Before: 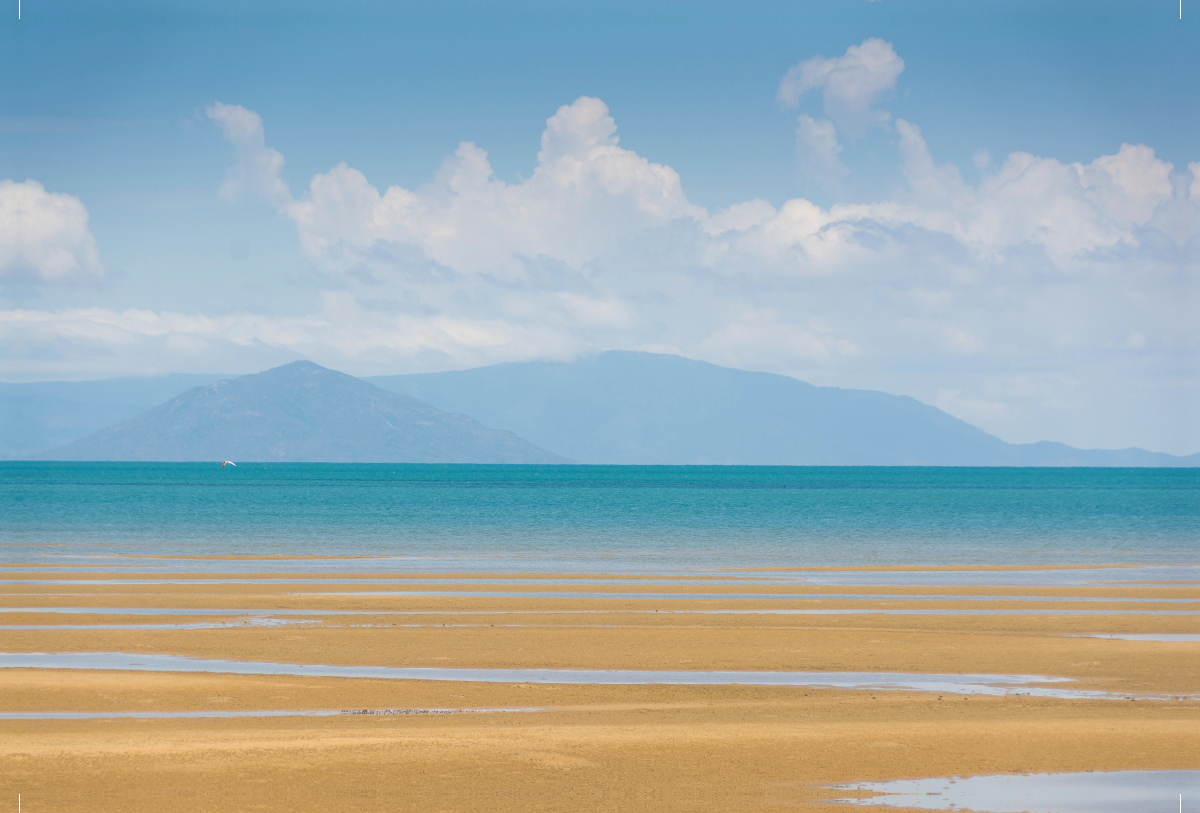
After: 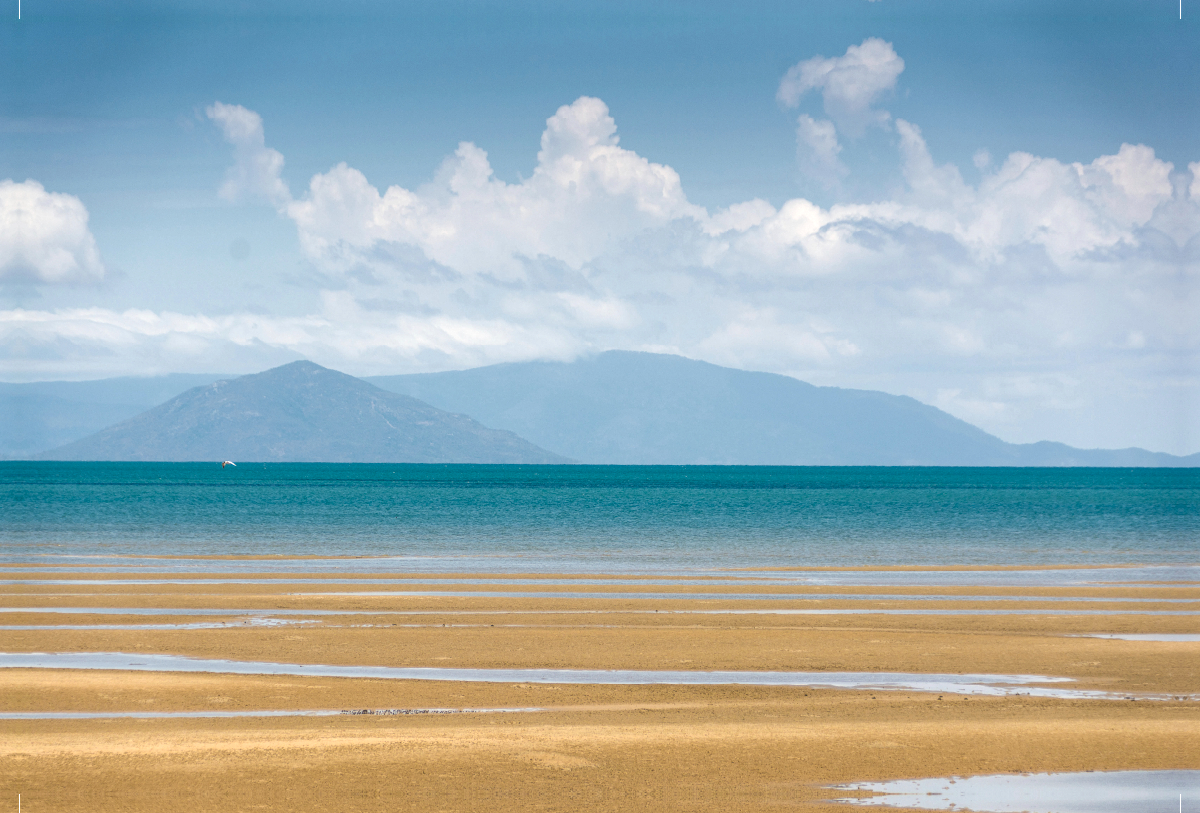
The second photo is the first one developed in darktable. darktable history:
local contrast: highlights 79%, shadows 56%, detail 175%, midtone range 0.429
